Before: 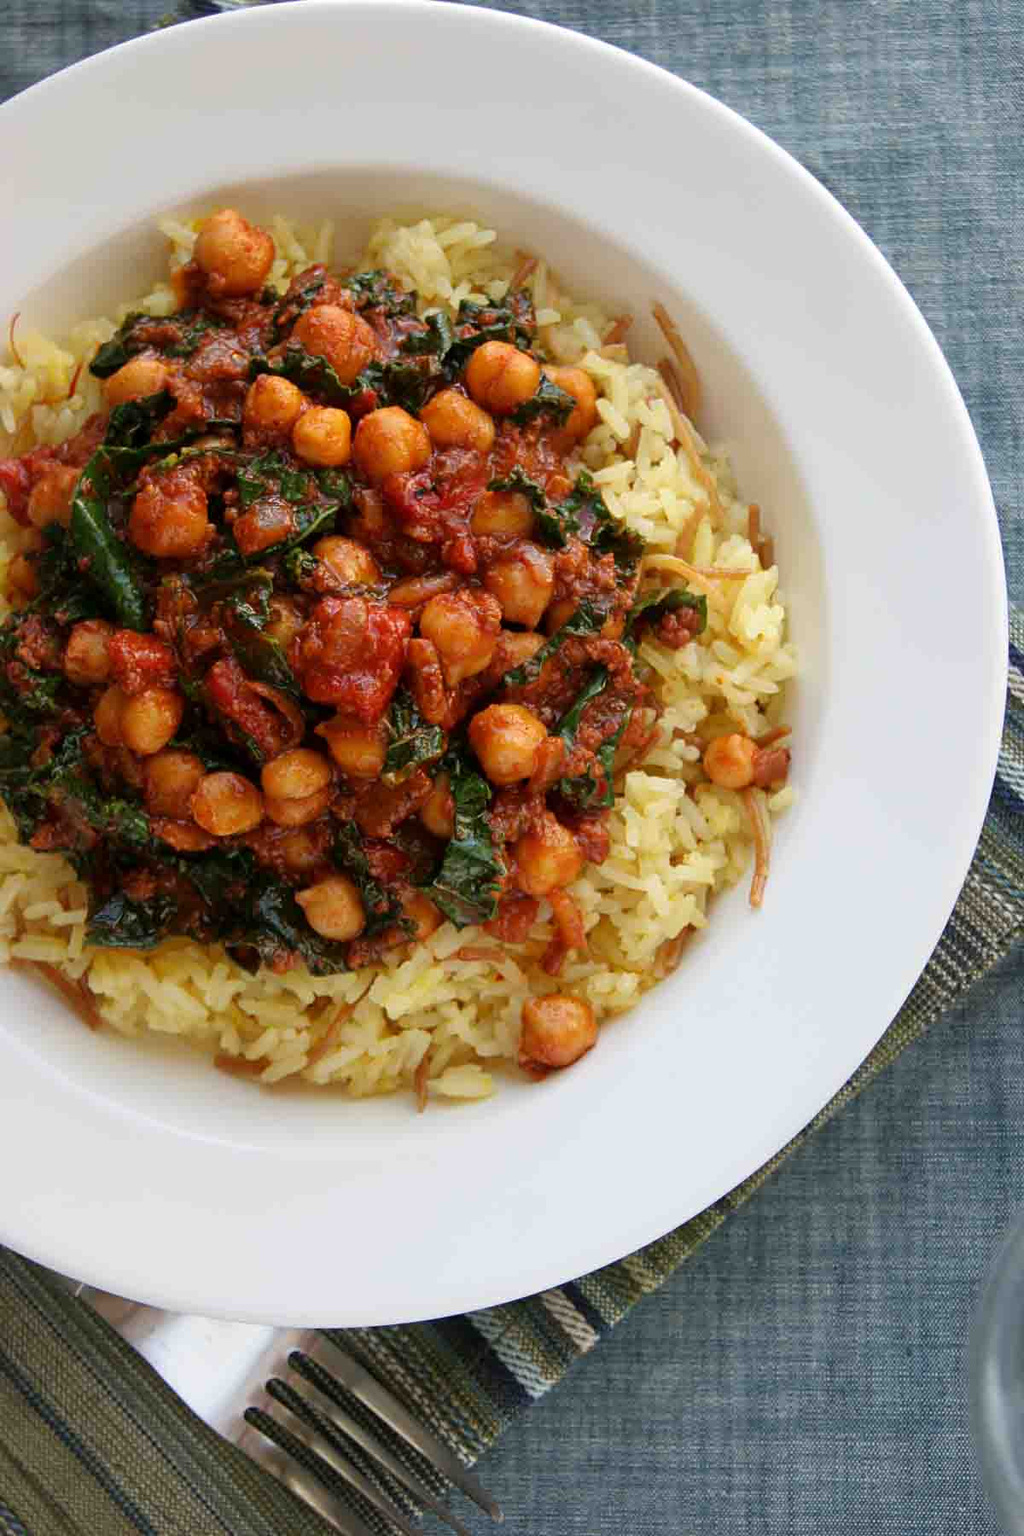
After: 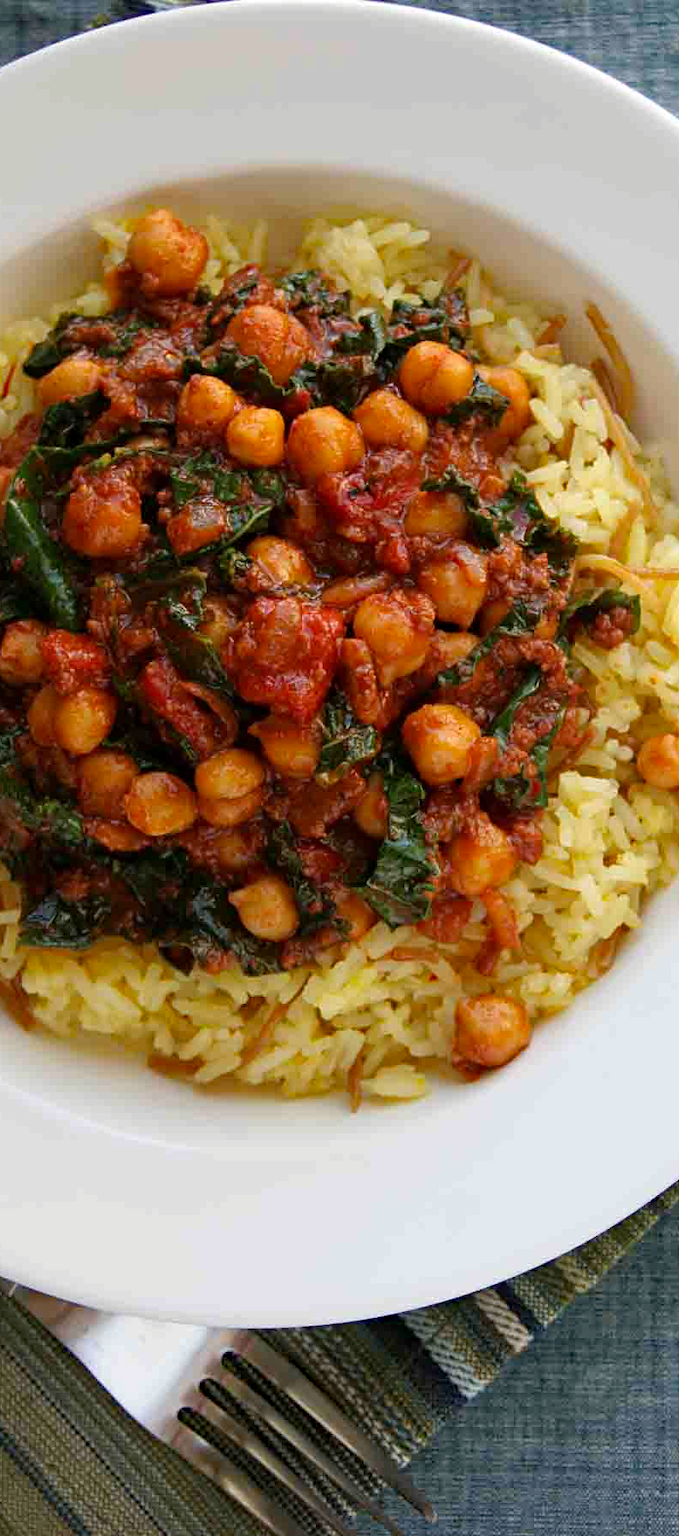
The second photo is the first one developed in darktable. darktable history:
haze removal: strength 0.403, distance 0.22, compatibility mode true
crop and rotate: left 6.513%, right 27.127%
